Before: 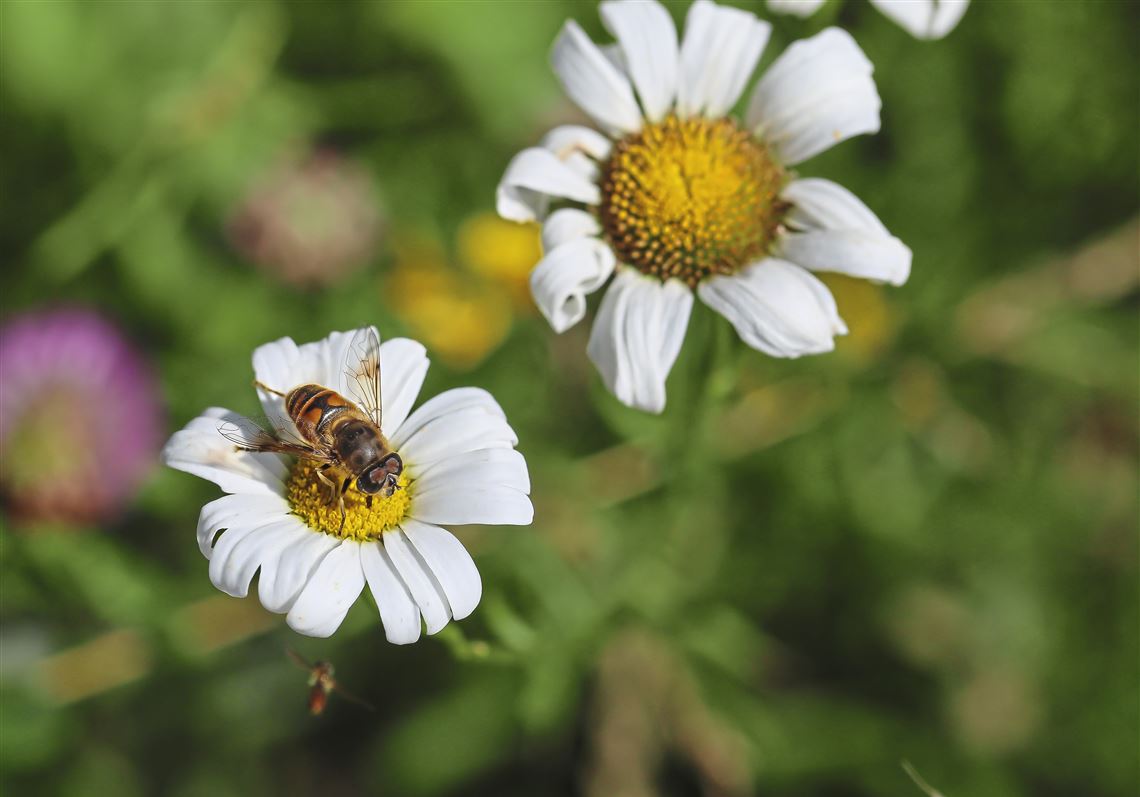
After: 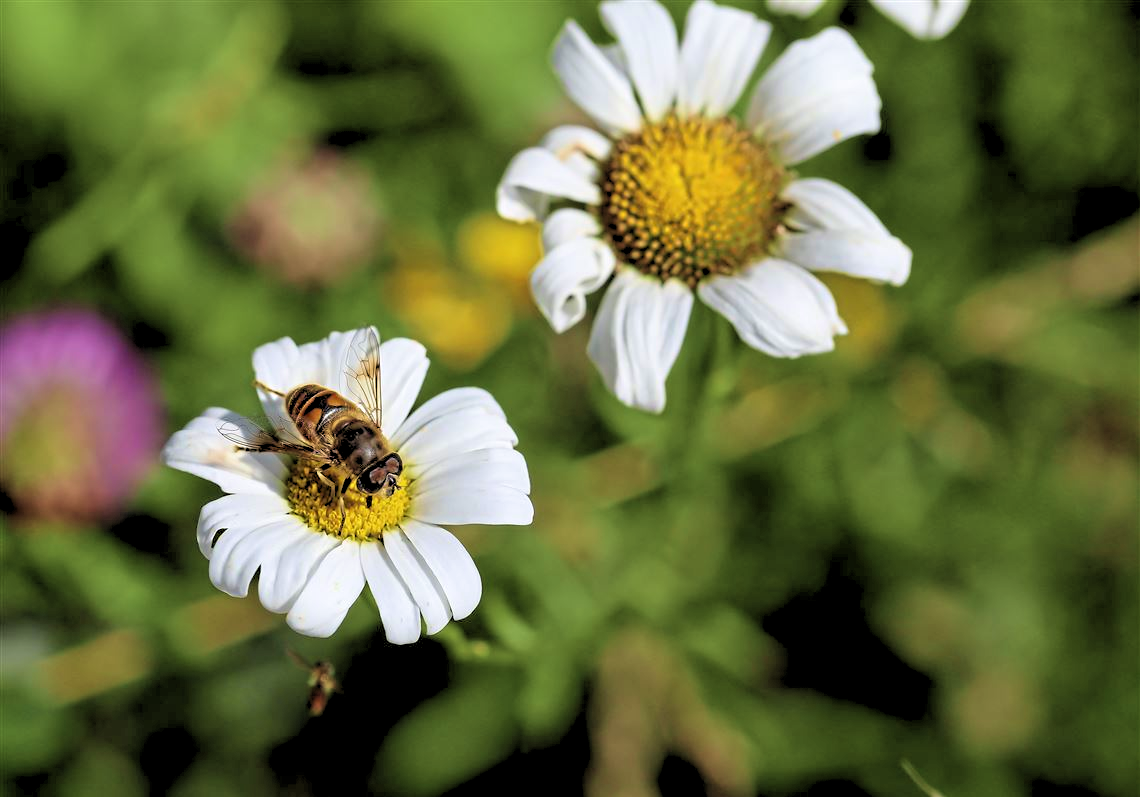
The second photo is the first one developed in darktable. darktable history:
velvia: strength 40%
rgb levels: levels [[0.029, 0.461, 0.922], [0, 0.5, 1], [0, 0.5, 1]]
